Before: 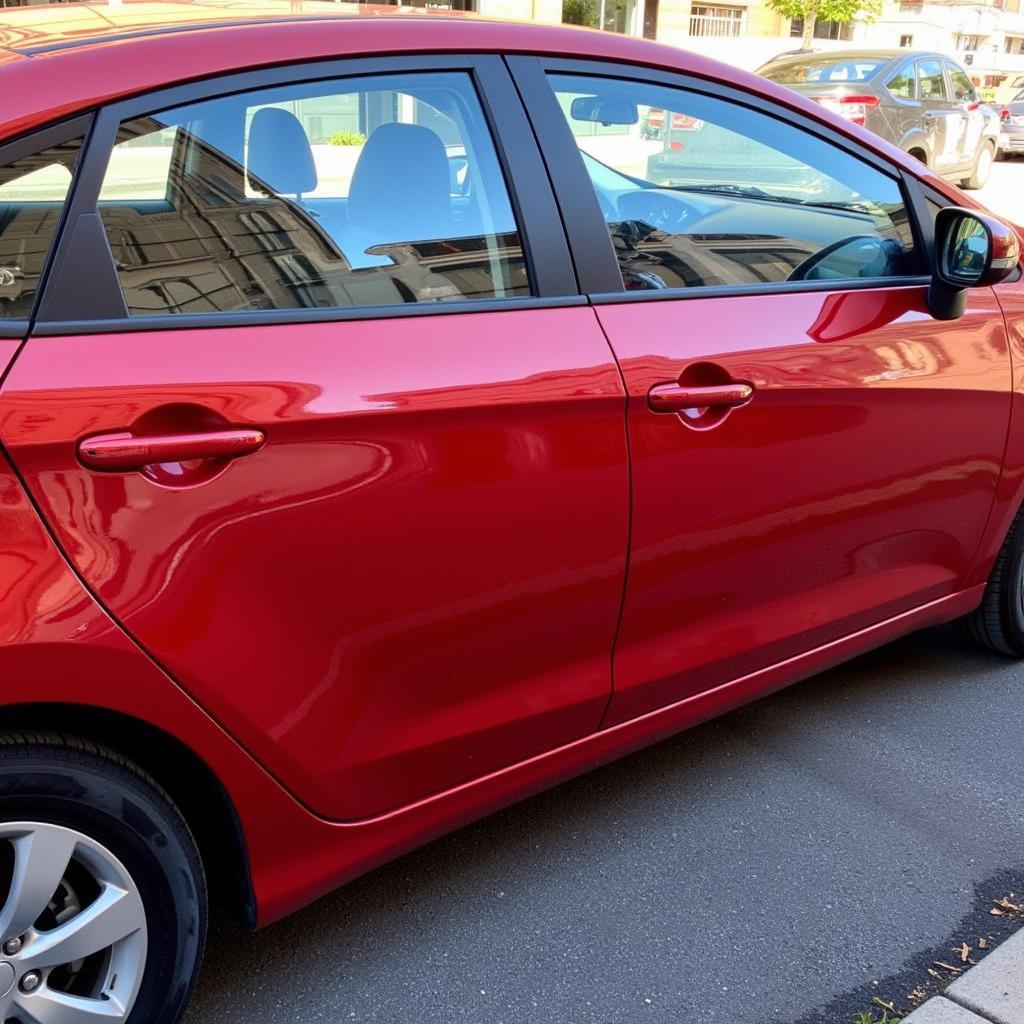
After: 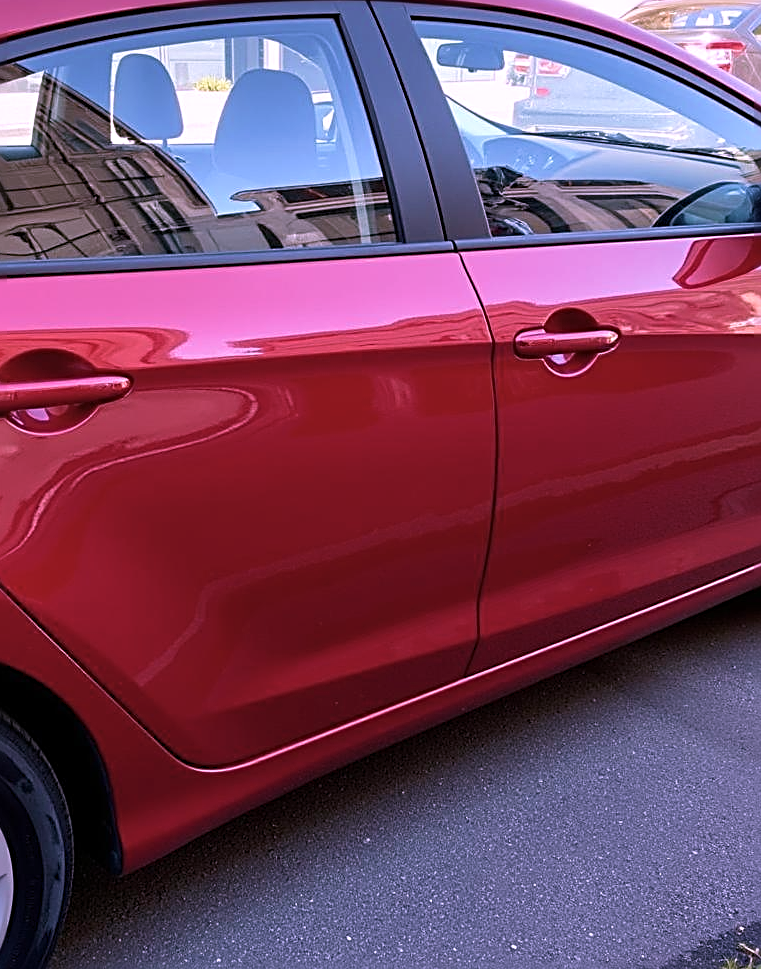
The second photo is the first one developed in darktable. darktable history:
contrast brightness saturation: contrast 0.056, brightness -0.007, saturation -0.215
sharpen: radius 2.633, amount 0.657
crop and rotate: left 13.087%, top 5.28%, right 12.564%
velvia: on, module defaults
color correction: highlights a* 16.18, highlights b* -20.06
levels: levels [0, 0.492, 0.984]
